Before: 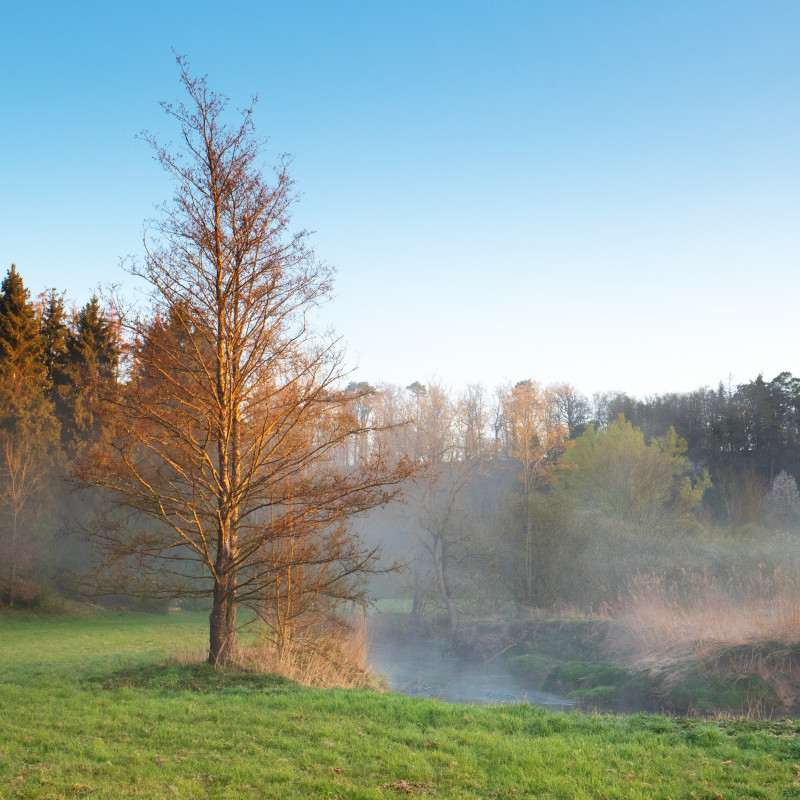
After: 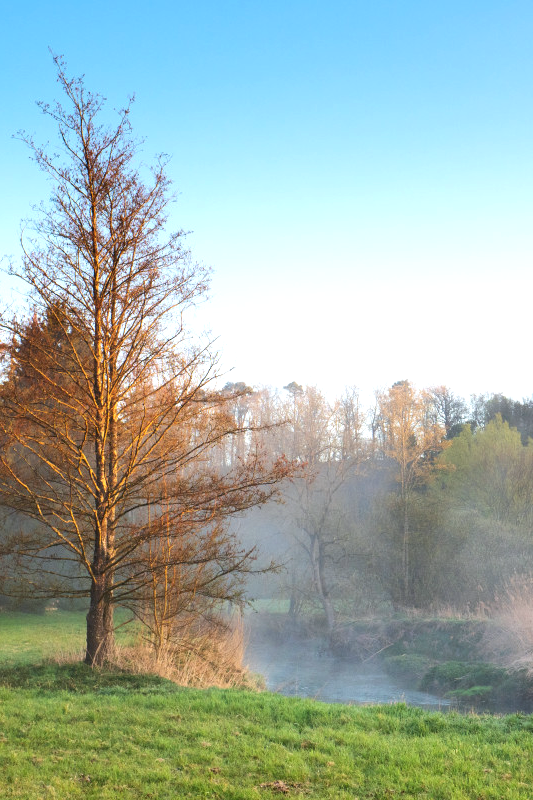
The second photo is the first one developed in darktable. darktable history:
crop and rotate: left 15.446%, right 17.836%
tone equalizer: -8 EV -0.417 EV, -7 EV -0.389 EV, -6 EV -0.333 EV, -5 EV -0.222 EV, -3 EV 0.222 EV, -2 EV 0.333 EV, -1 EV 0.389 EV, +0 EV 0.417 EV, edges refinement/feathering 500, mask exposure compensation -1.57 EV, preserve details no
white balance: red 0.982, blue 1.018
